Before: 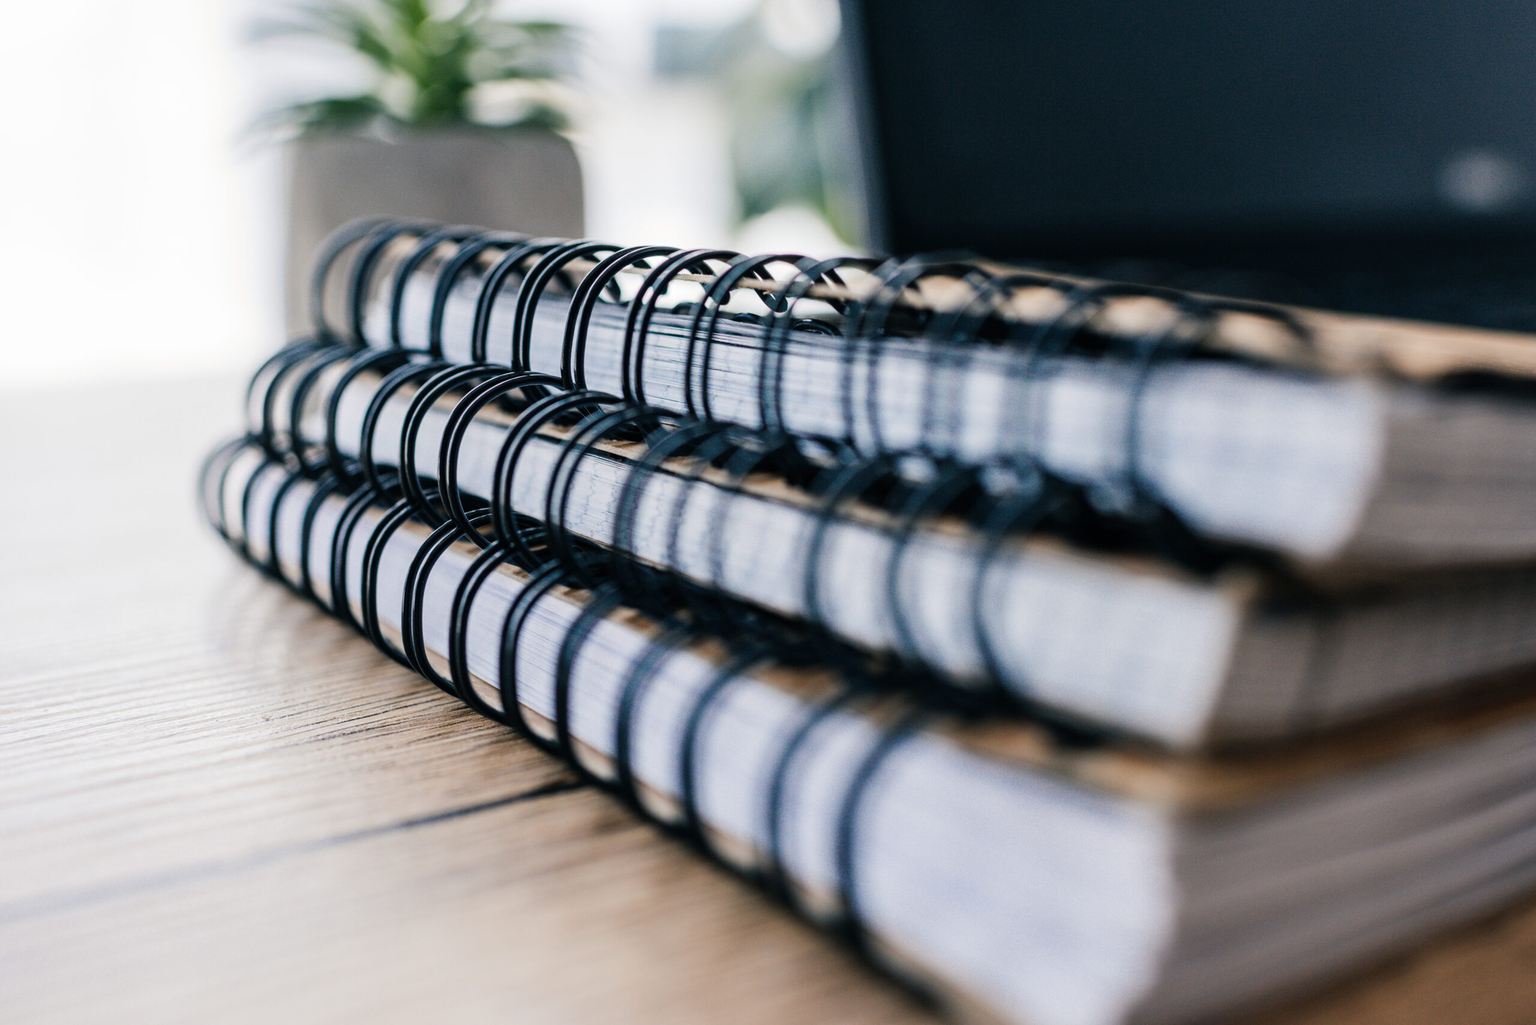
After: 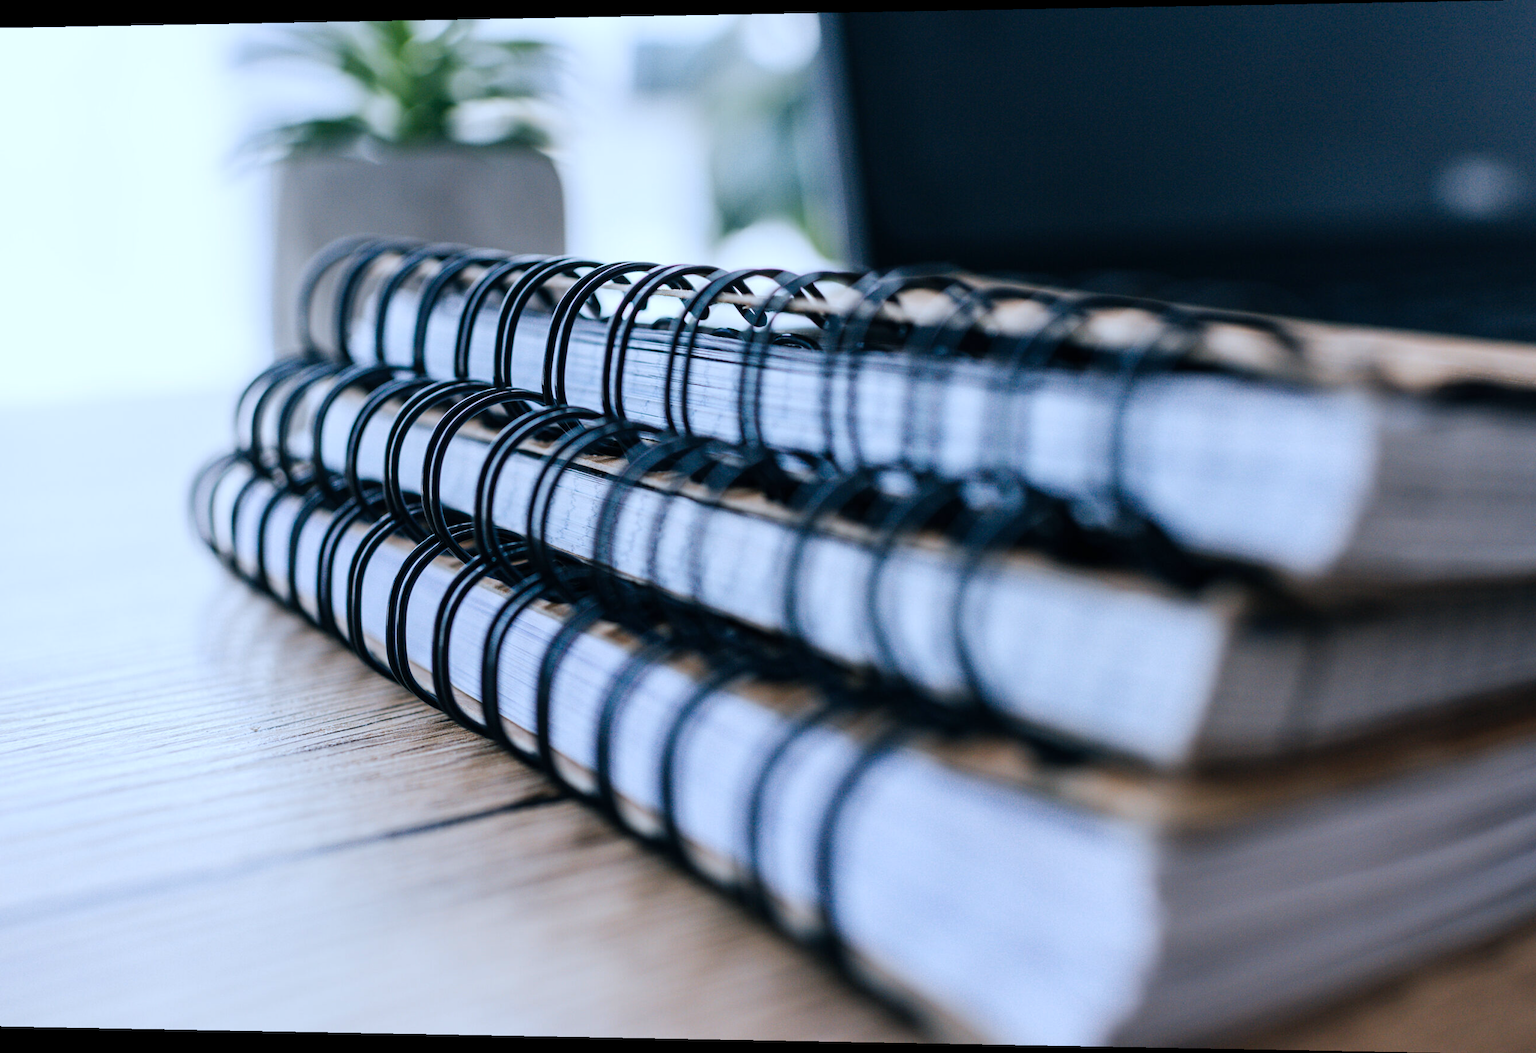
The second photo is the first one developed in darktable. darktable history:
color calibration: illuminant as shot in camera, x 0.378, y 0.381, temperature 4093.13 K, saturation algorithm version 1 (2020)
rotate and perspective: lens shift (horizontal) -0.055, automatic cropping off
